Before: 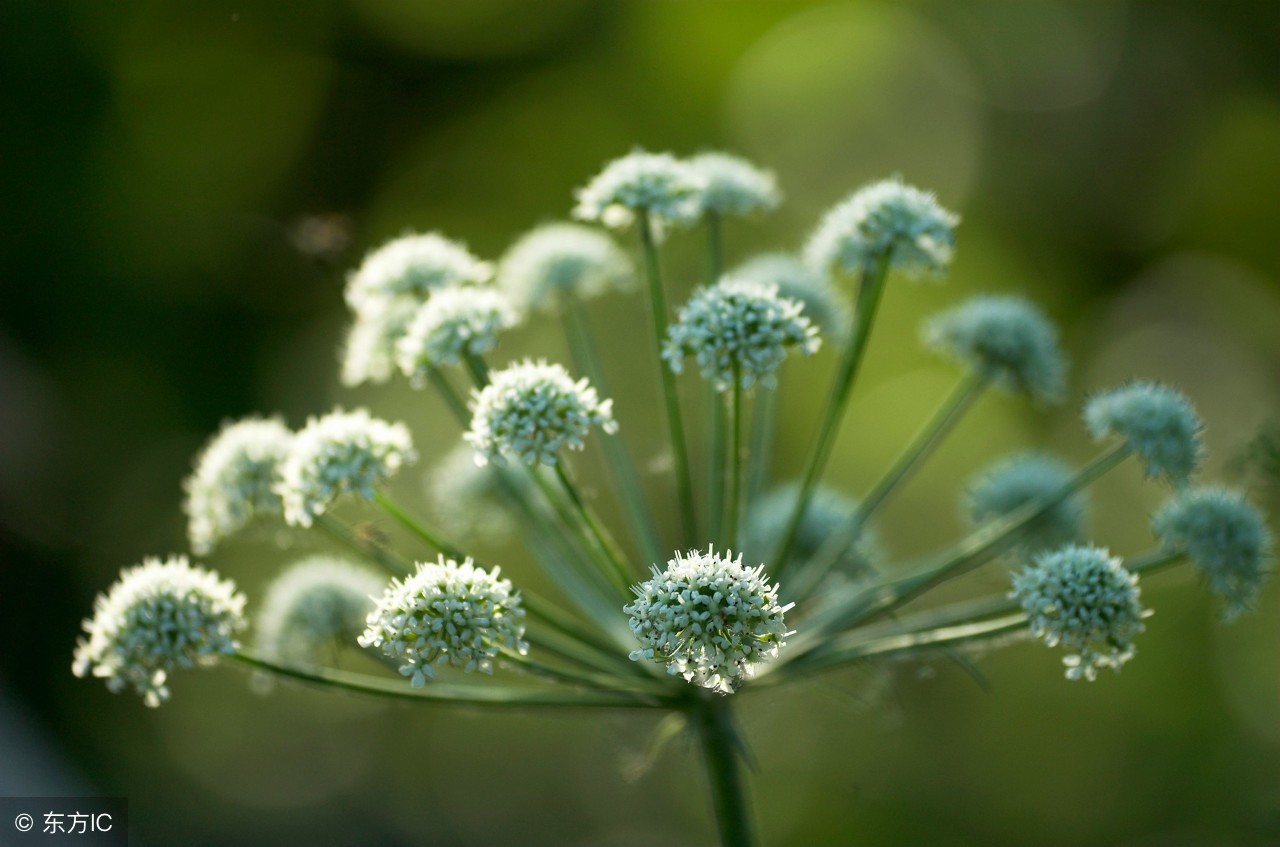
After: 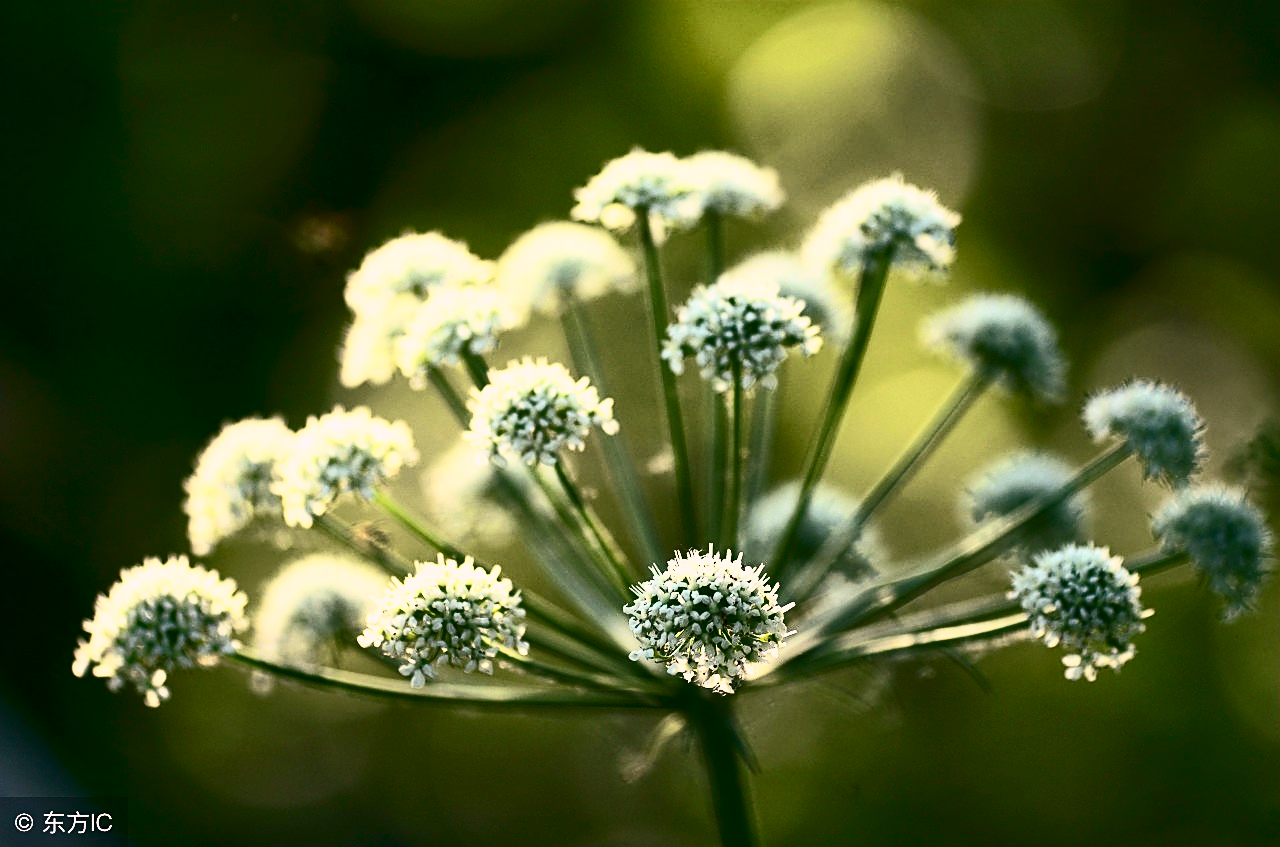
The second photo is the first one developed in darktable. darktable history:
shadows and highlights: on, module defaults
color correction: highlights a* 12.35, highlights b* 5.61
sharpen: amount 0.589
tone equalizer: on, module defaults
contrast brightness saturation: contrast 0.929, brightness 0.197
